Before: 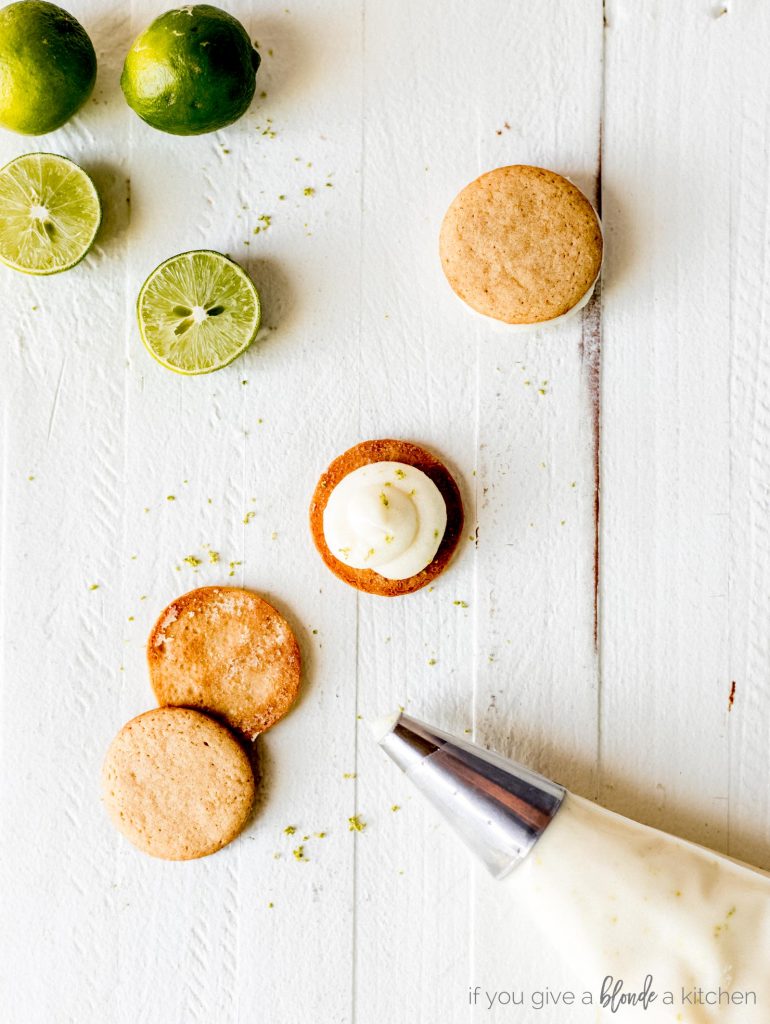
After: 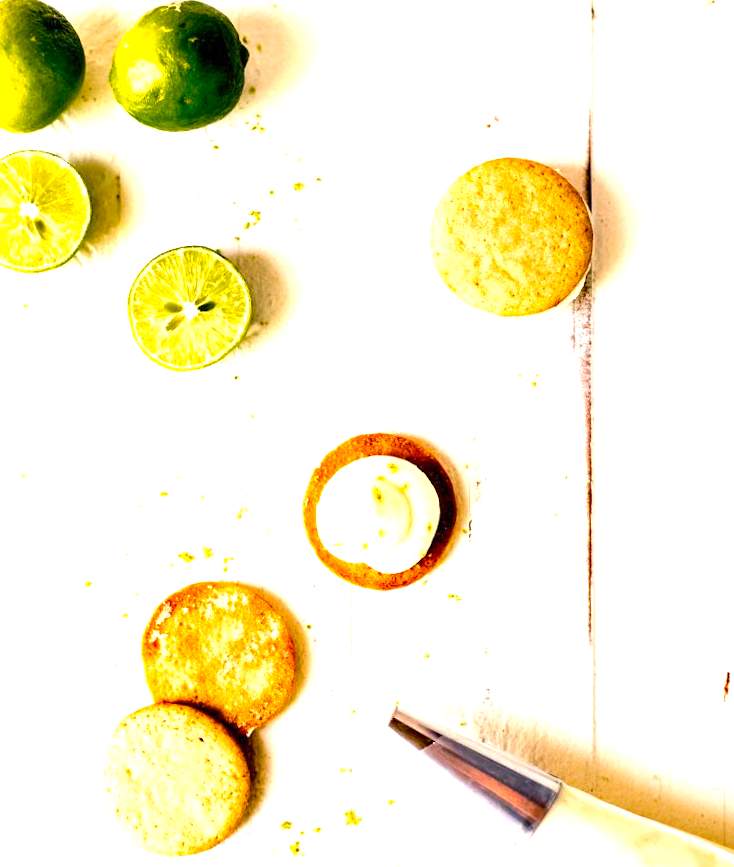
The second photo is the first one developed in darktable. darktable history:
color balance rgb: highlights gain › chroma 2.071%, highlights gain › hue 45.61°, perceptual saturation grading › global saturation 25.87%, global vibrance 10.721%
crop and rotate: angle 0.569°, left 0.307%, right 3.106%, bottom 14.166%
exposure: exposure 1.152 EV, compensate highlight preservation false
